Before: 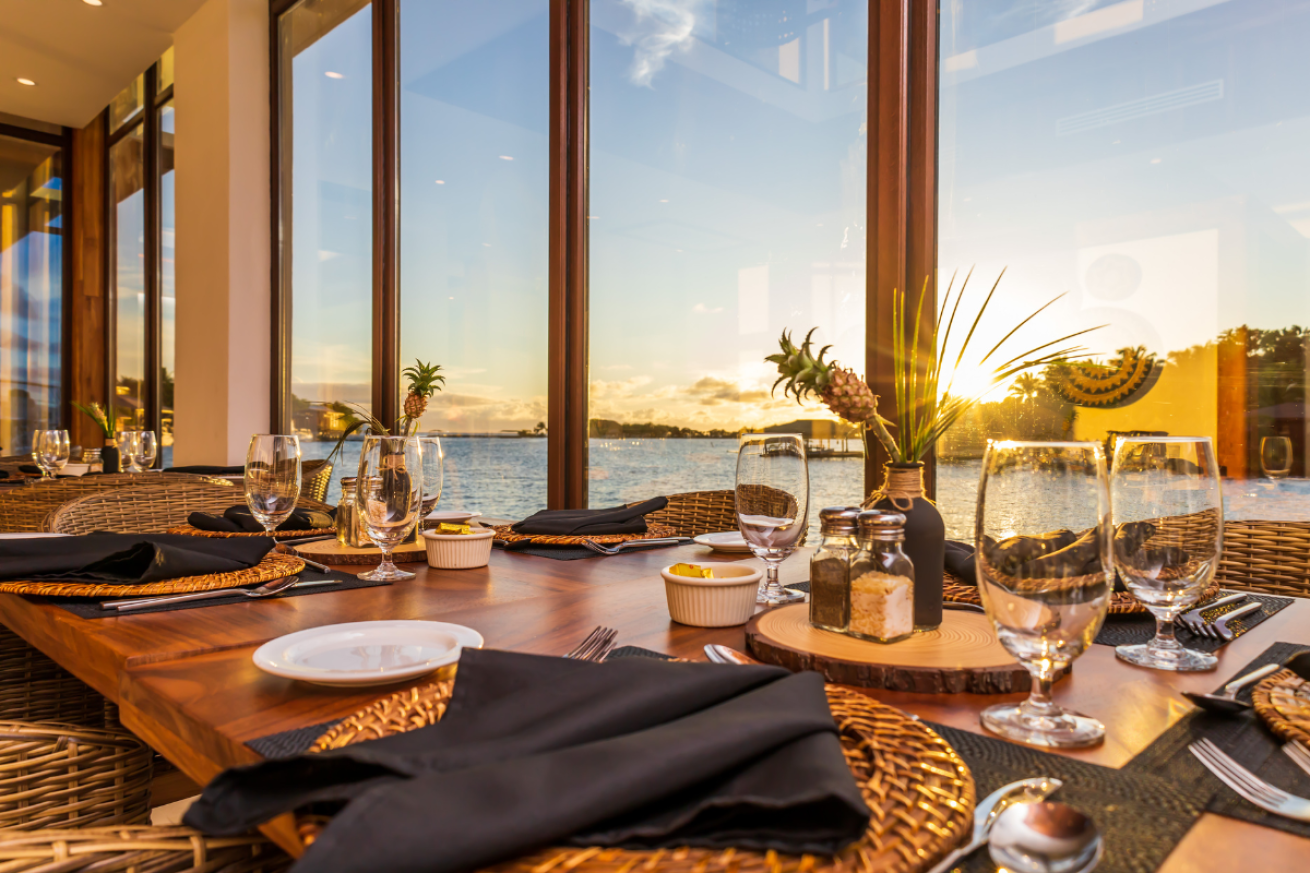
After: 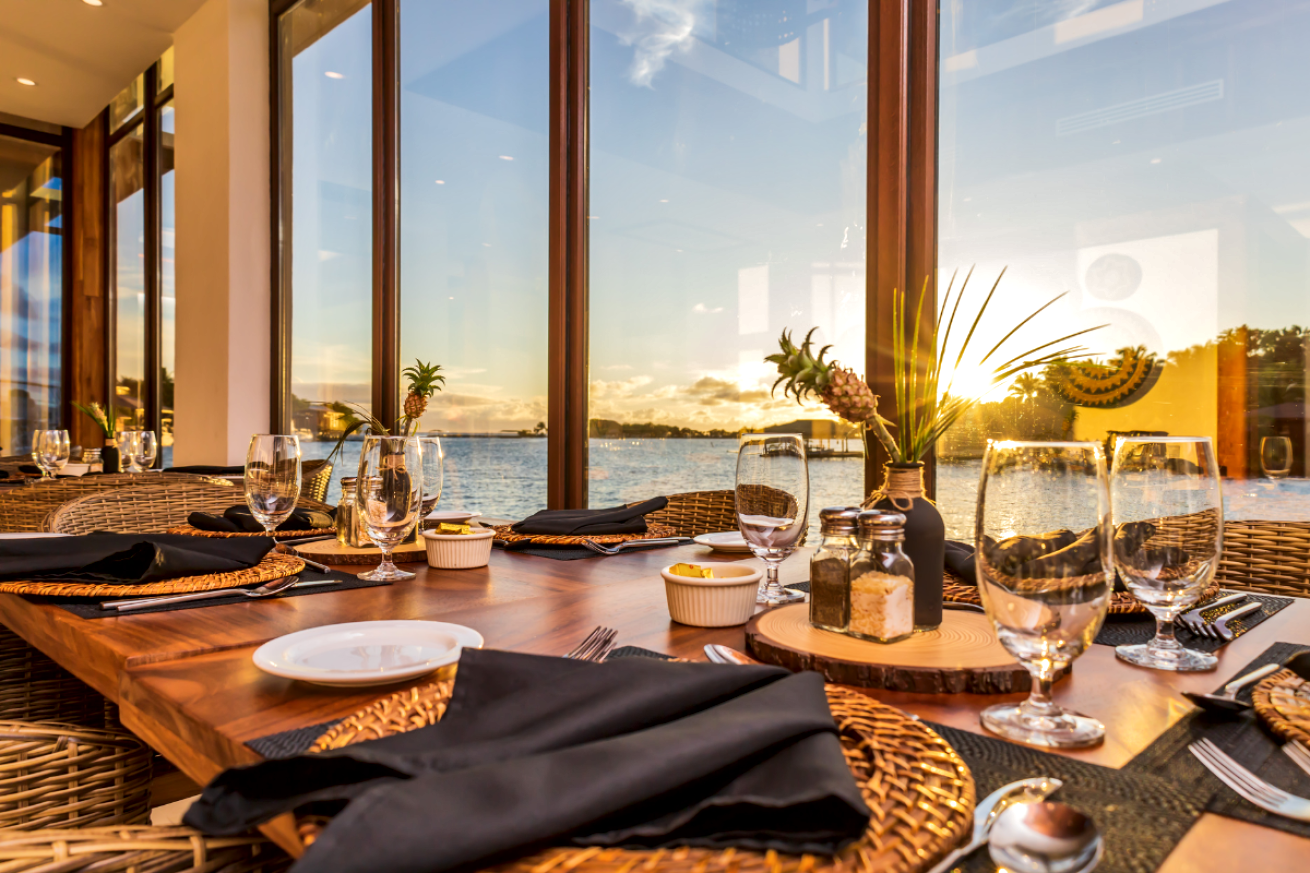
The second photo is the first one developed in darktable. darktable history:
base curve: curves: ch0 [(0, 0) (0.235, 0.266) (0.503, 0.496) (0.786, 0.72) (1, 1)]
local contrast: mode bilateral grid, contrast 20, coarseness 50, detail 171%, midtone range 0.2
